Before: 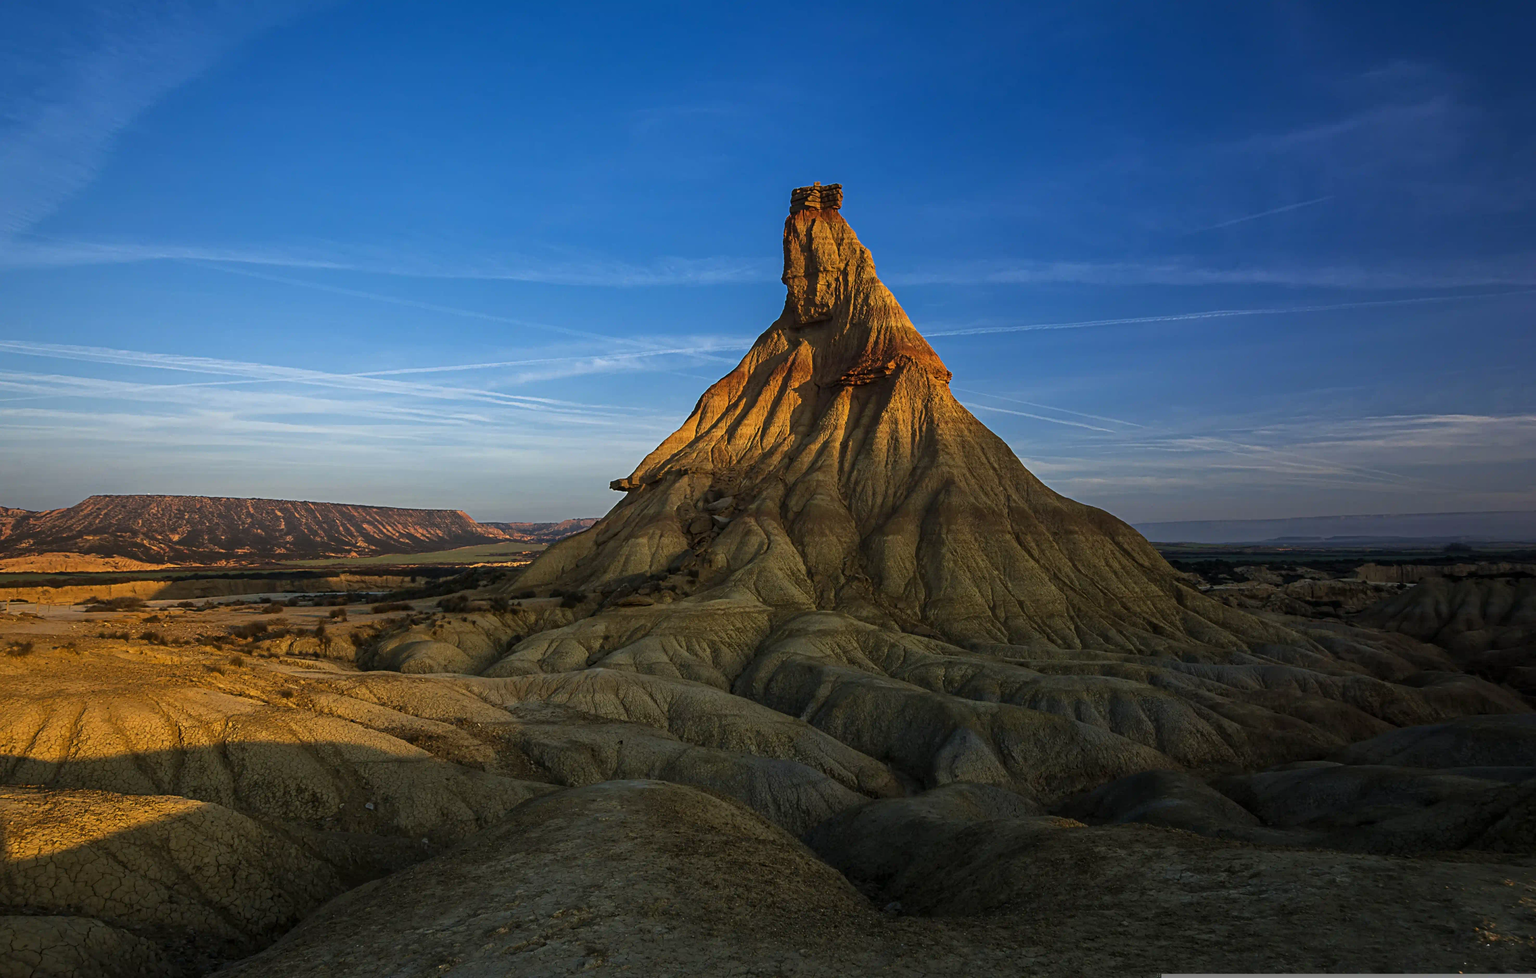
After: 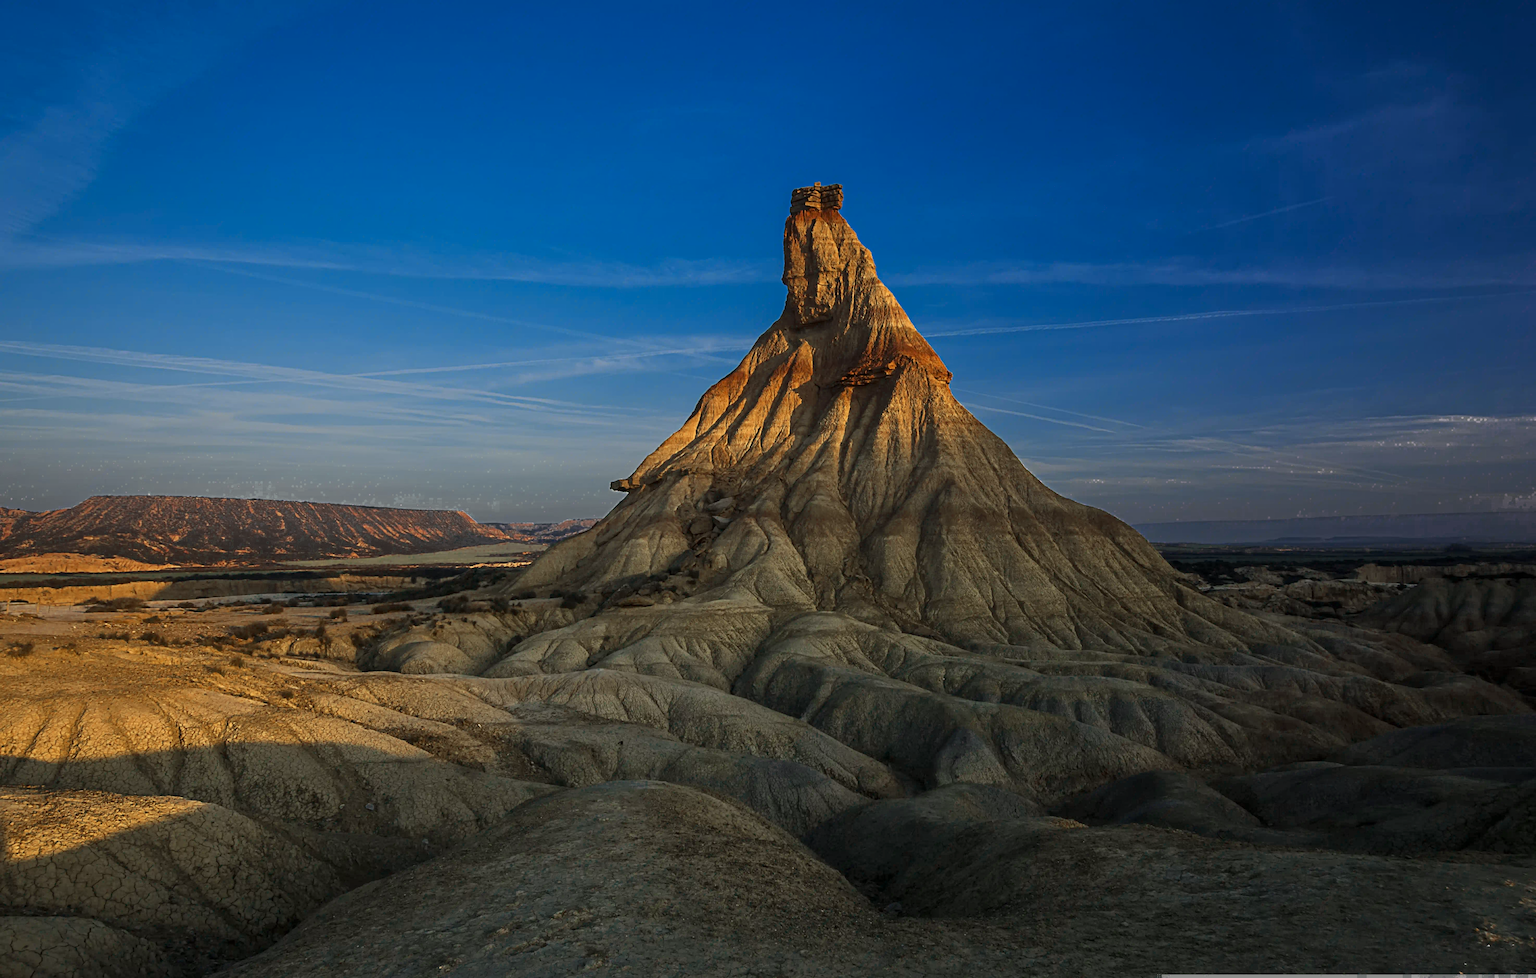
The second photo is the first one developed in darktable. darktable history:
color zones: curves: ch0 [(0, 0.5) (0.125, 0.4) (0.25, 0.5) (0.375, 0.4) (0.5, 0.4) (0.625, 0.35) (0.75, 0.35) (0.875, 0.5)]; ch1 [(0, 0.35) (0.125, 0.45) (0.25, 0.35) (0.375, 0.35) (0.5, 0.35) (0.625, 0.35) (0.75, 0.45) (0.875, 0.35)]; ch2 [(0, 0.6) (0.125, 0.5) (0.25, 0.5) (0.375, 0.6) (0.5, 0.6) (0.625, 0.5) (0.75, 0.5) (0.875, 0.5)], process mode strong
base curve: curves: ch0 [(0, 0) (0.579, 0.807) (1, 1)]
